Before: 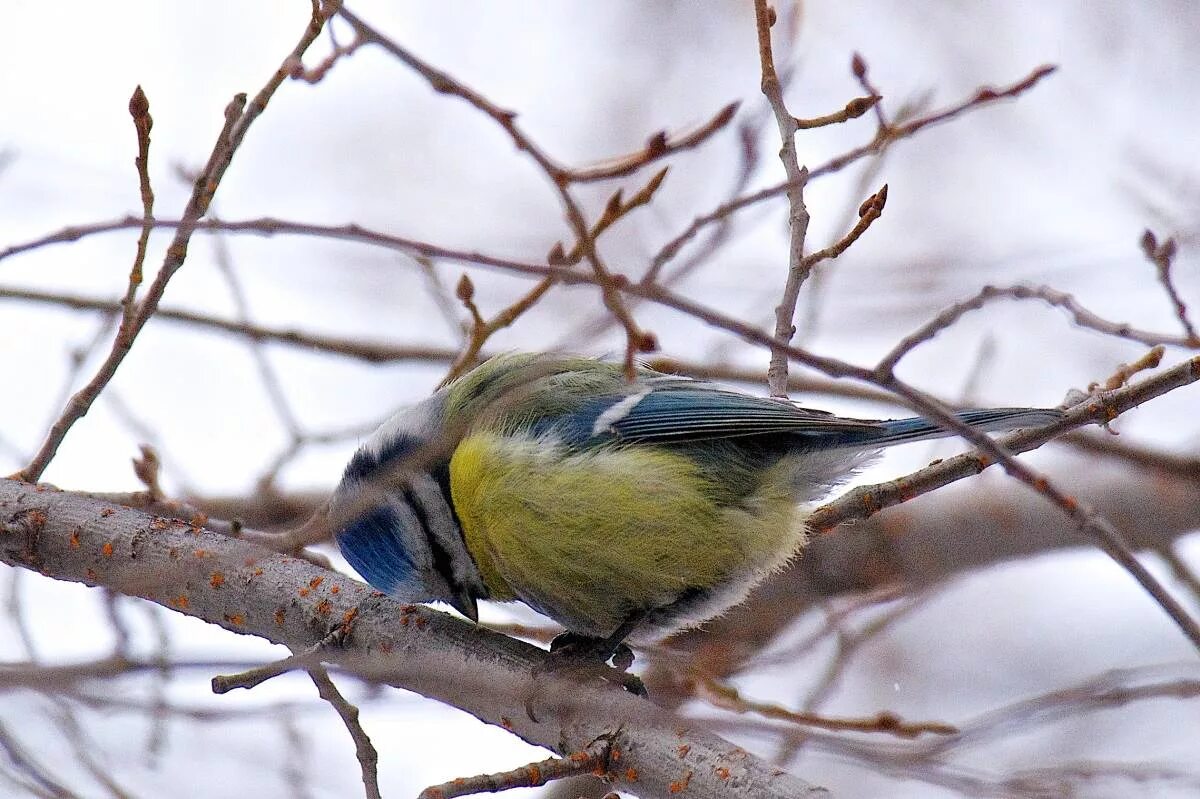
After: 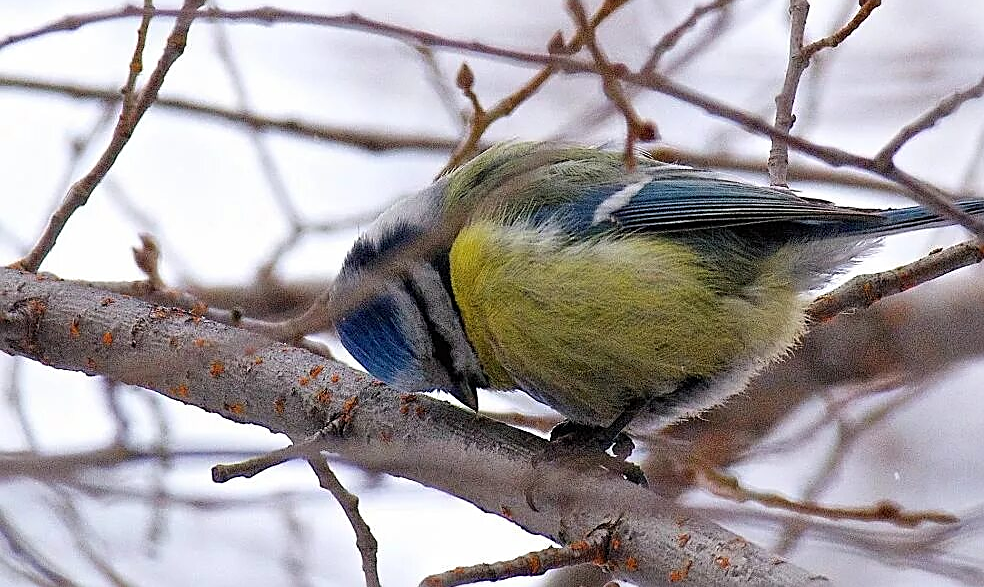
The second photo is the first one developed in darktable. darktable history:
sharpen: amount 0.575
crop: top 26.531%, right 17.959%
